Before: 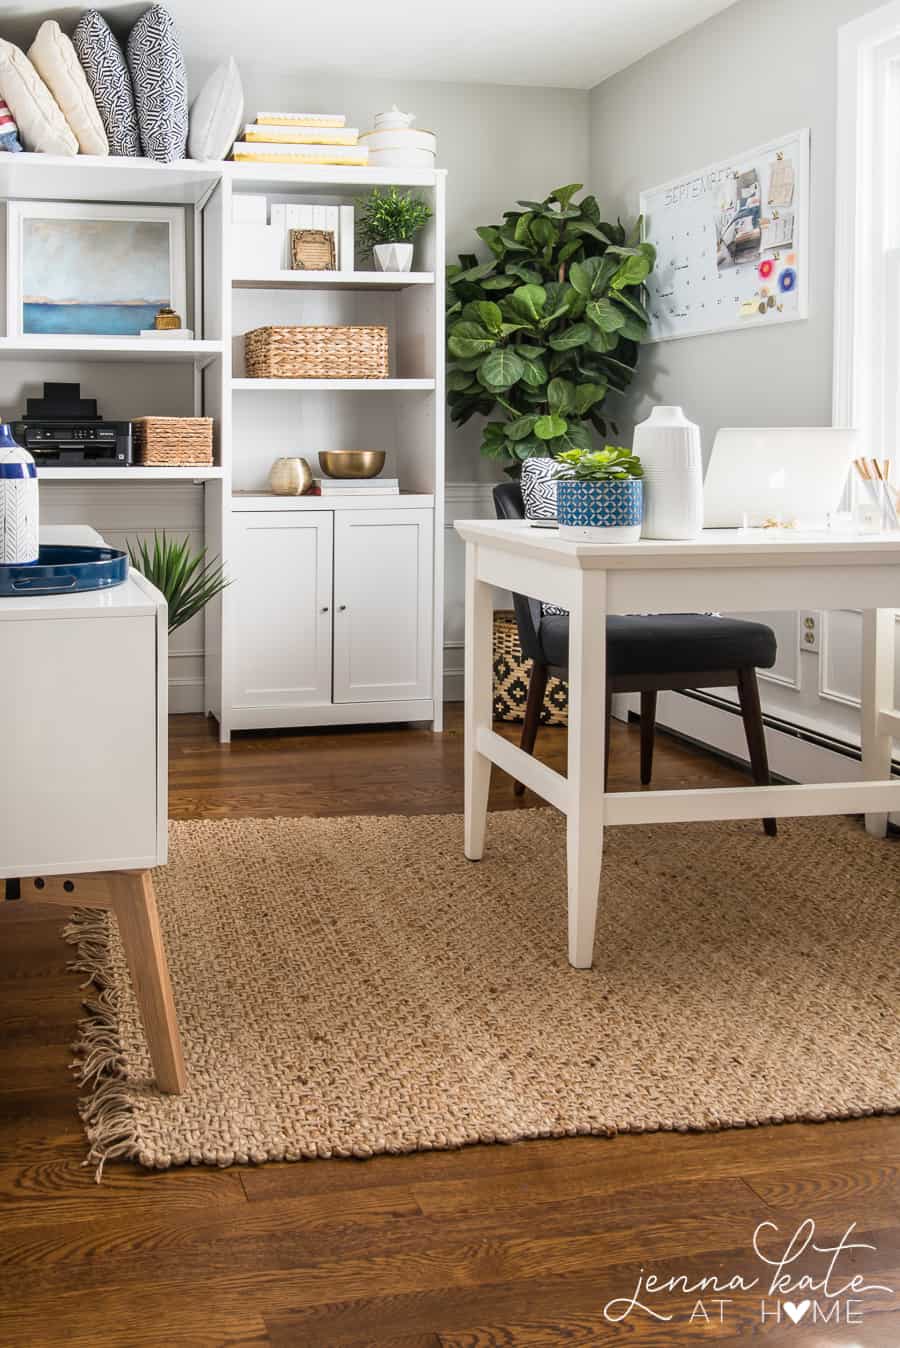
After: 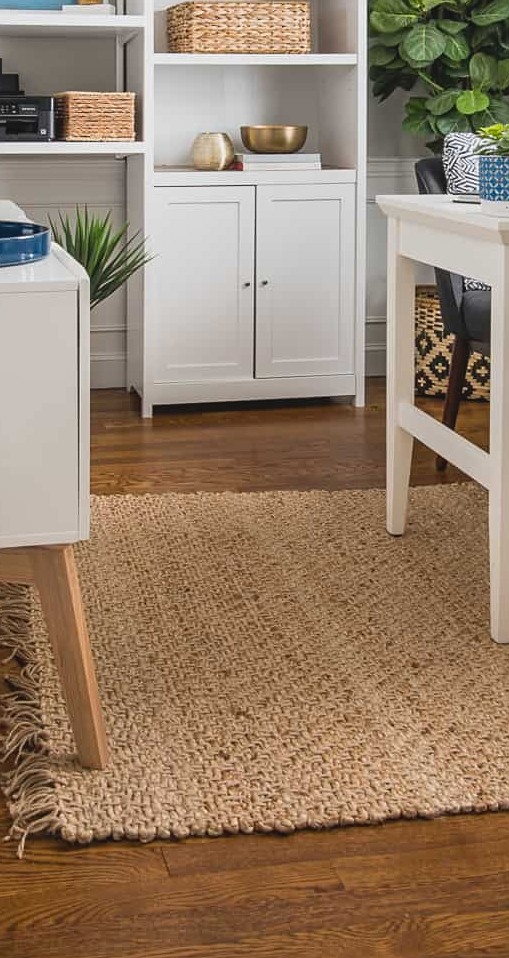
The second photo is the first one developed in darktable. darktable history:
crop: left 8.761%, top 24.176%, right 34.654%, bottom 4.7%
exposure: compensate highlight preservation false
contrast brightness saturation: contrast -0.117
sharpen: amount 0.206
